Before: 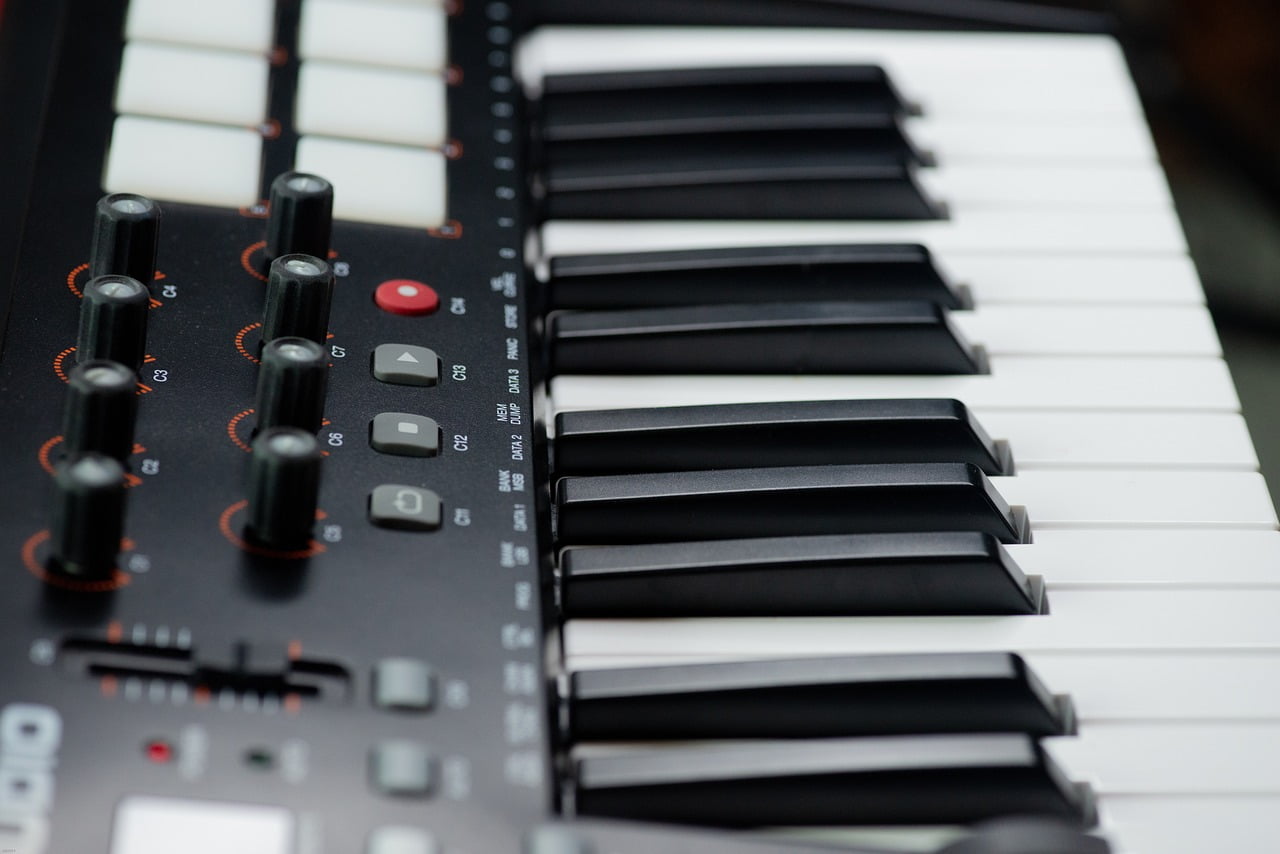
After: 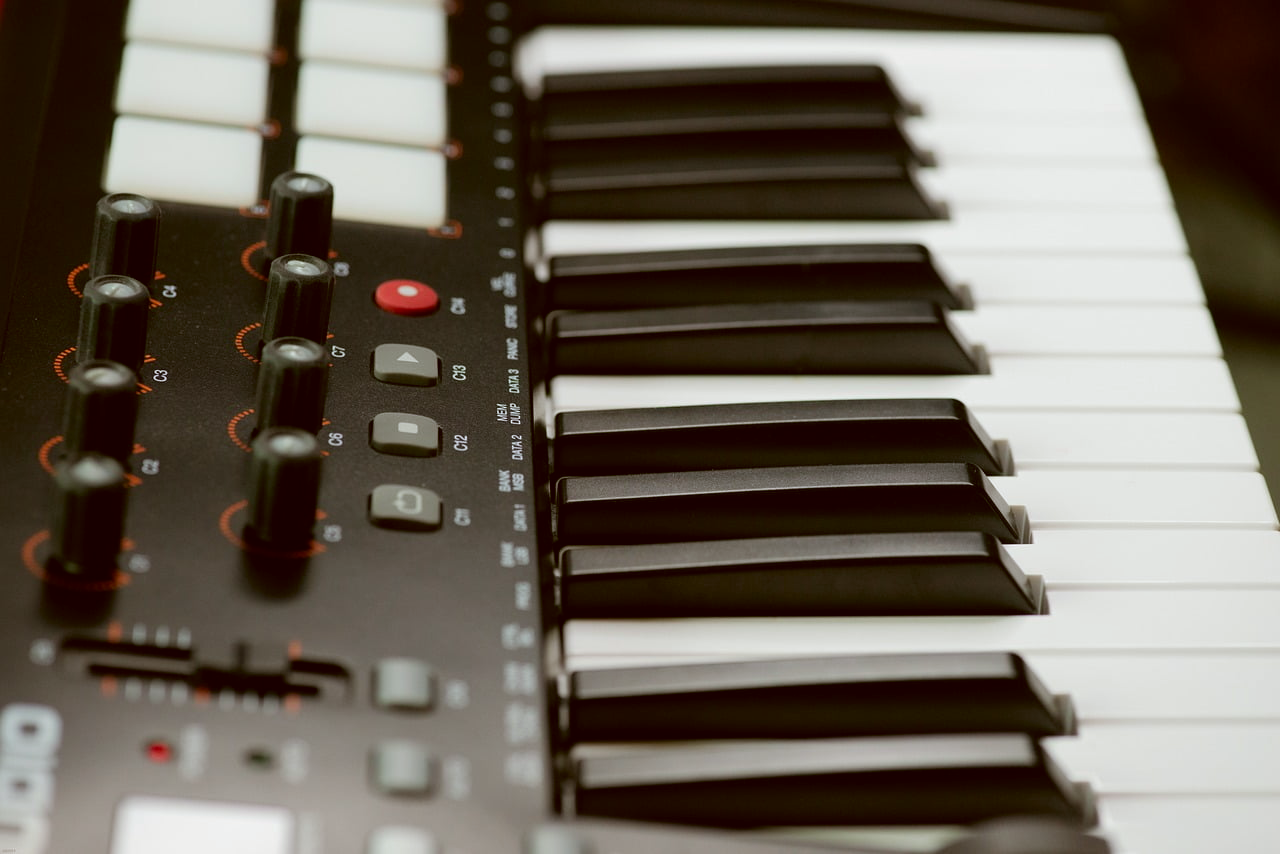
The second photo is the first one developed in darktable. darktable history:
color correction: highlights a* -0.42, highlights b* 0.17, shadows a* 4.26, shadows b* 20.42
